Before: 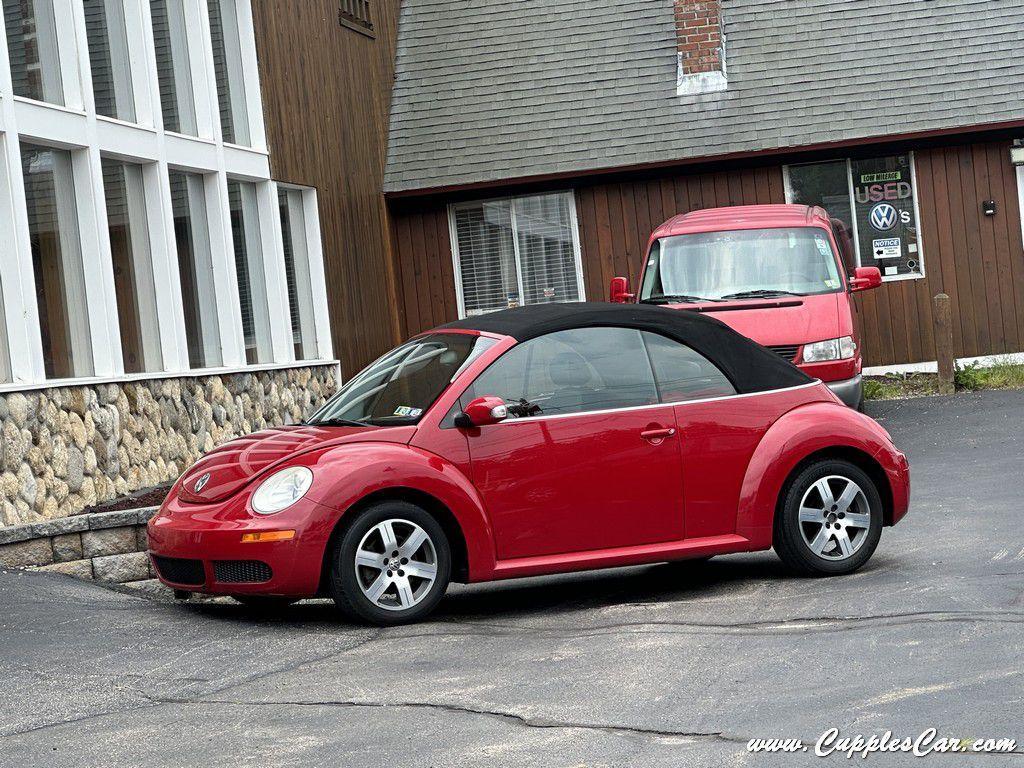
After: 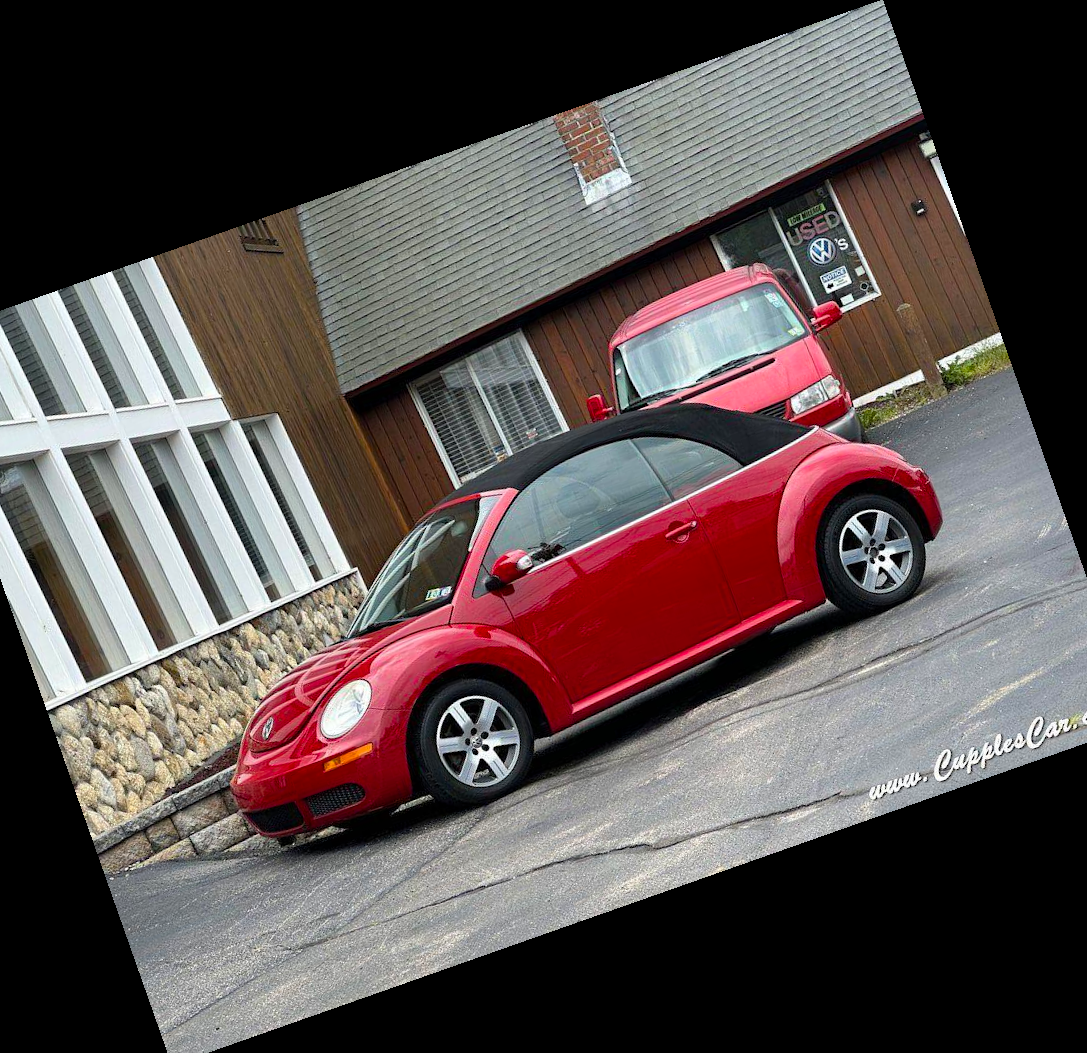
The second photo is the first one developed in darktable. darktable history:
crop and rotate: angle 19.43°, left 6.812%, right 4.125%, bottom 1.087%
color balance rgb: perceptual saturation grading › global saturation 30%
